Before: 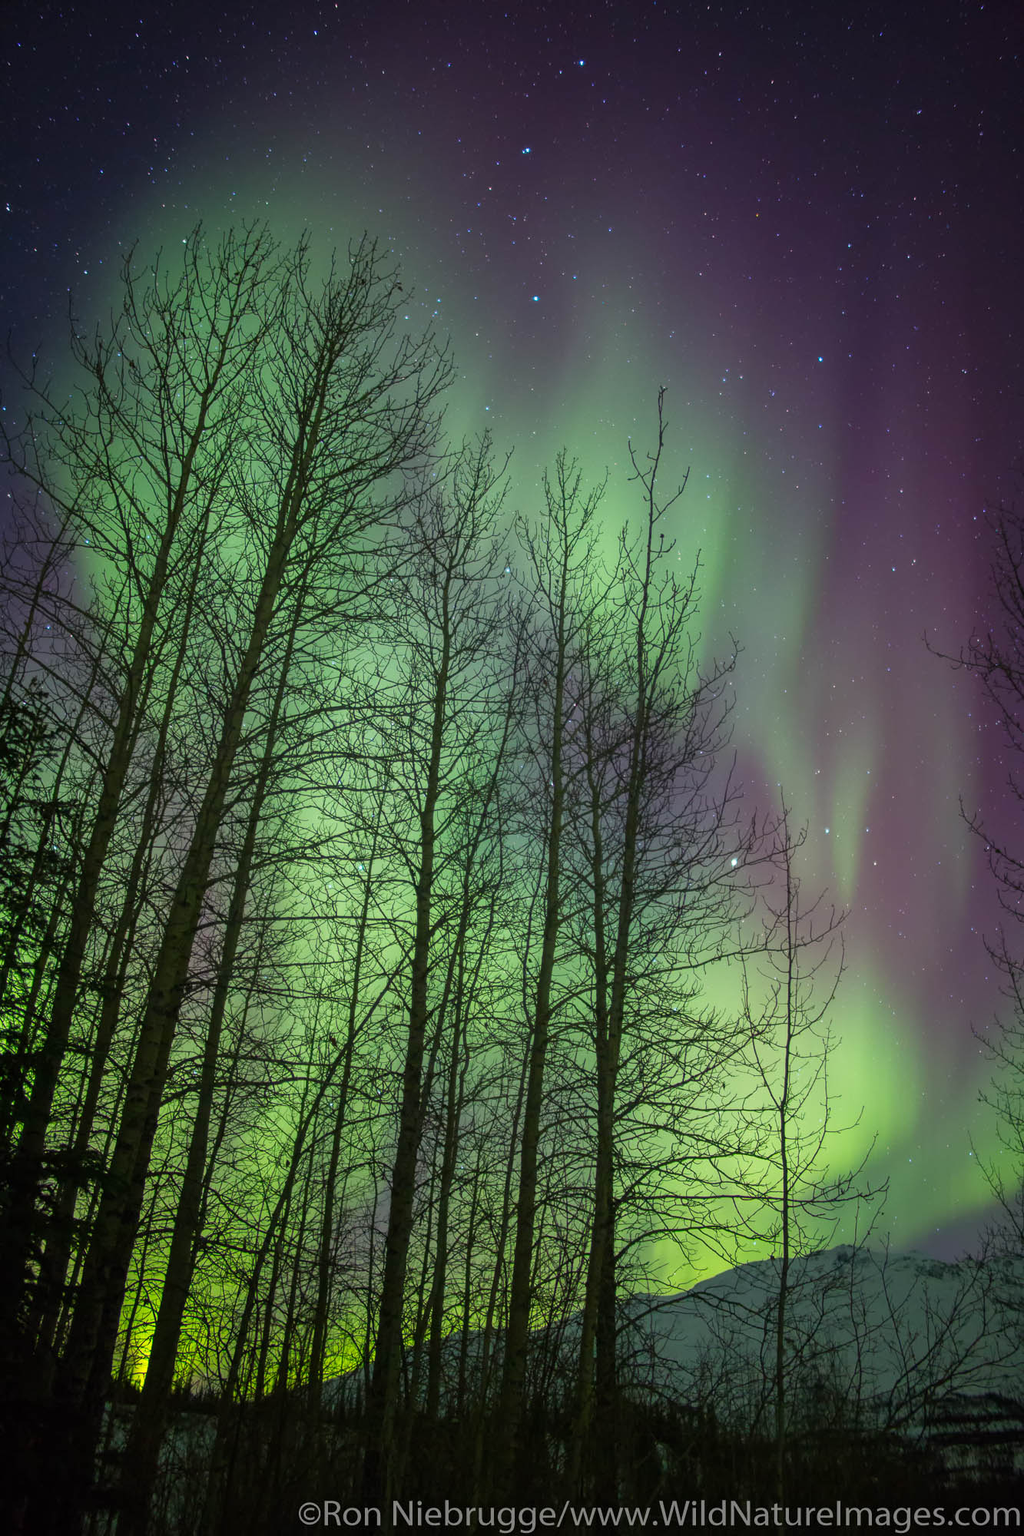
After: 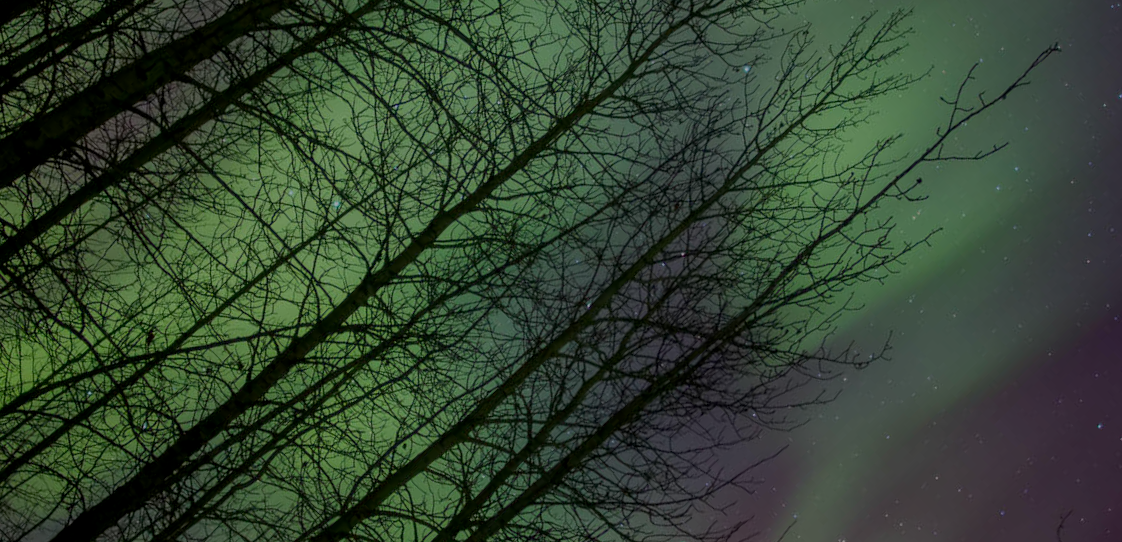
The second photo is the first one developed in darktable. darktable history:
exposure: black level correction 0.01, exposure 0.017 EV, compensate exposure bias true, compensate highlight preservation false
crop and rotate: angle -45.46°, top 16.522%, right 0.936%, bottom 11.696%
